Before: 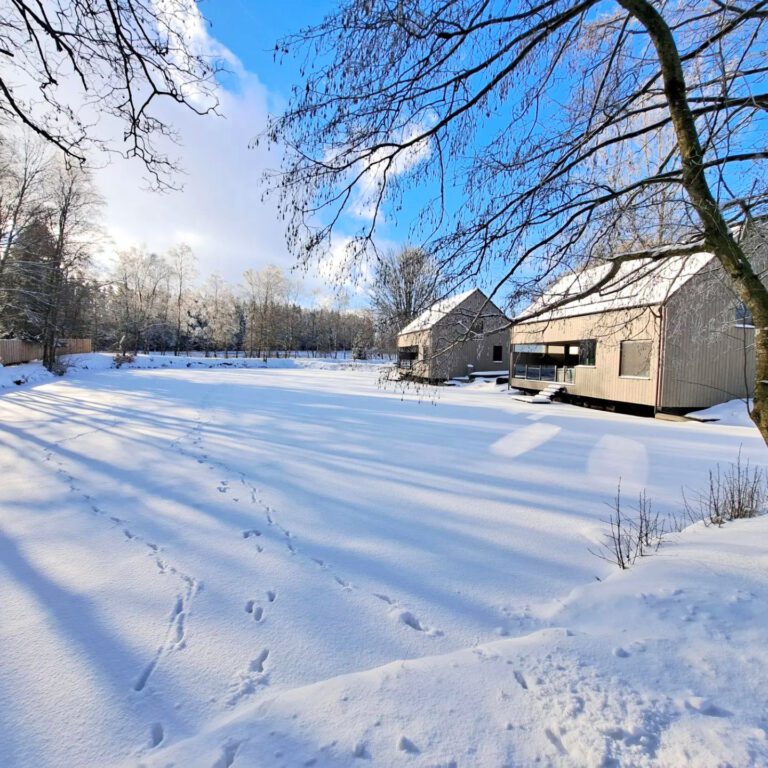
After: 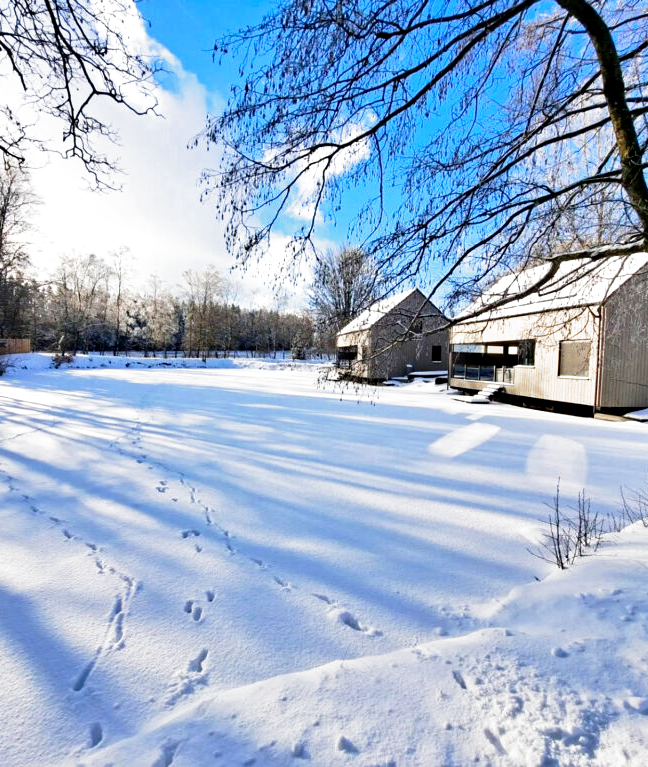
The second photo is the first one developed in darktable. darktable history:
filmic rgb: black relative exposure -8.24 EV, white relative exposure 2.2 EV, target white luminance 99.918%, hardness 7.15, latitude 75.11%, contrast 1.32, highlights saturation mix -1.59%, shadows ↔ highlights balance 30.13%, add noise in highlights 0.001, preserve chrominance no, color science v4 (2020), iterations of high-quality reconstruction 0
crop: left 7.991%, right 7.52%
shadows and highlights: shadows 29.76, highlights -30.35, low approximation 0.01, soften with gaussian
